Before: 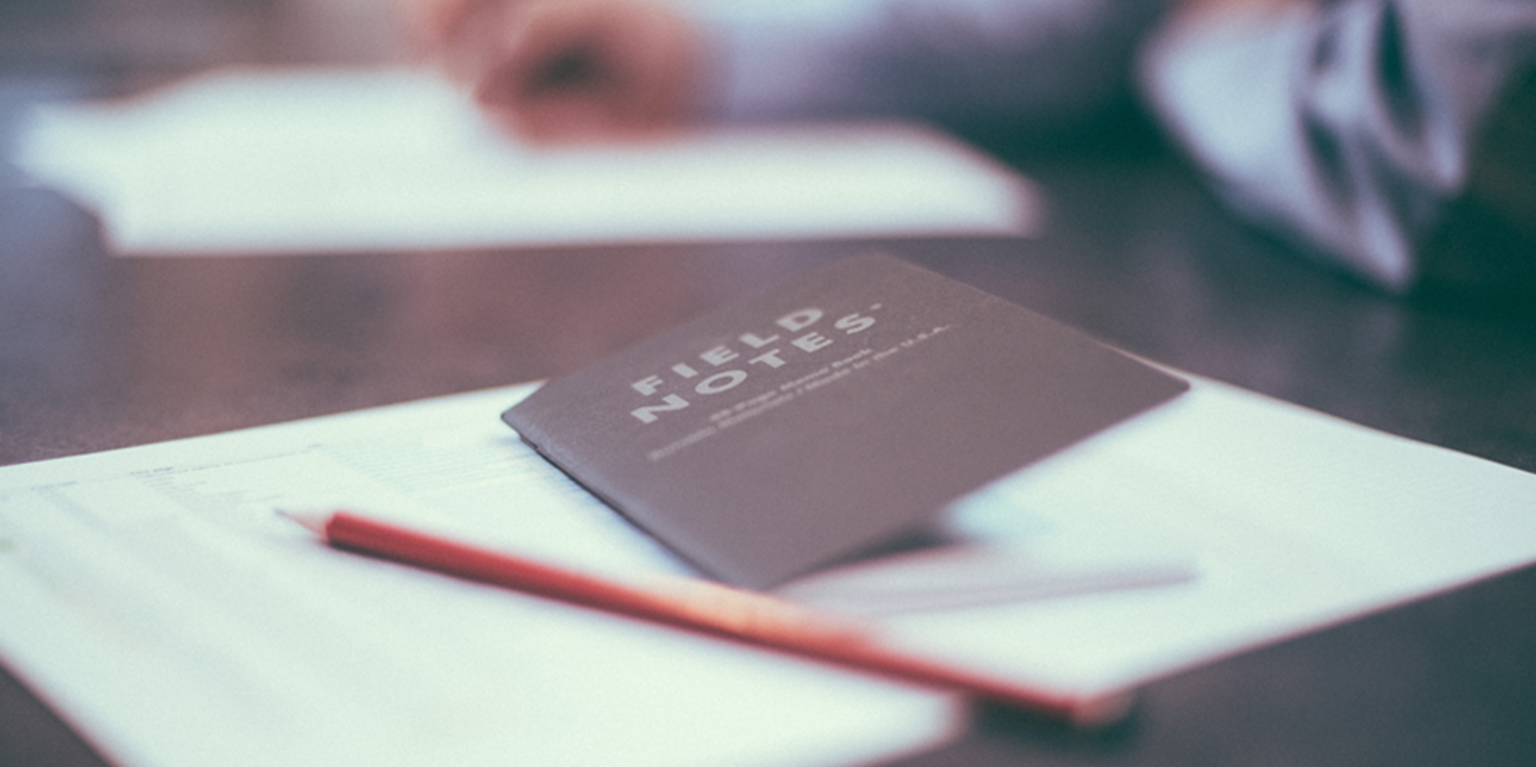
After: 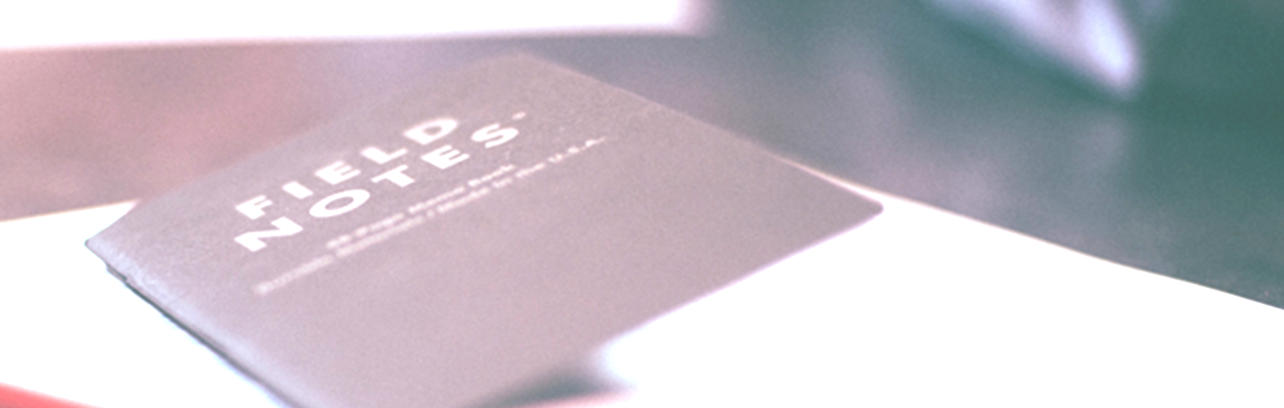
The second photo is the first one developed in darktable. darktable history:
exposure: black level correction -0.023, exposure 1.397 EV, compensate highlight preservation false
crop and rotate: left 27.938%, top 27.046%, bottom 27.046%
